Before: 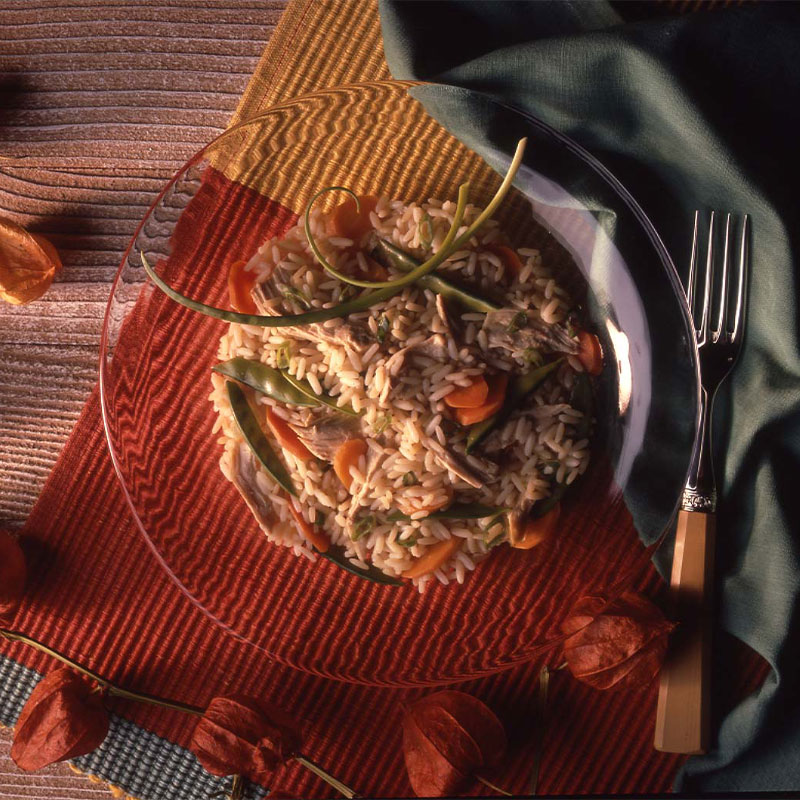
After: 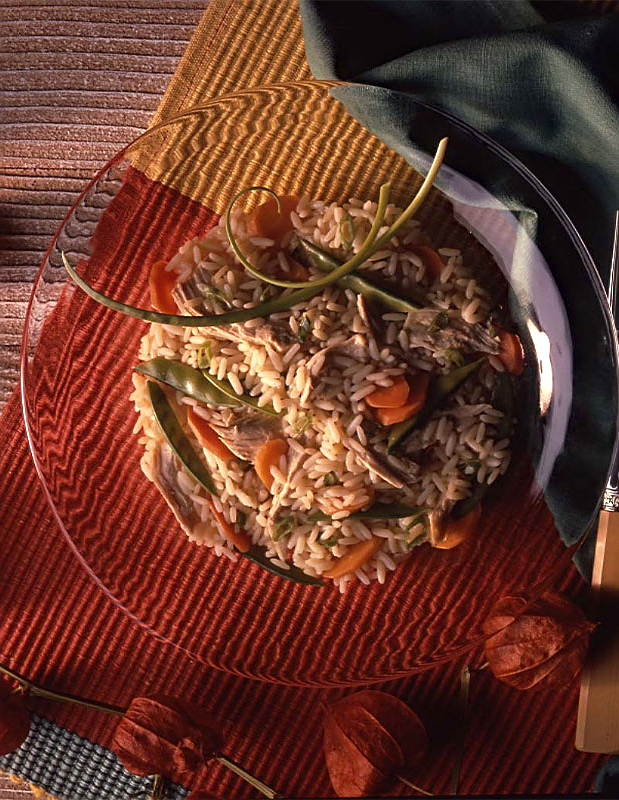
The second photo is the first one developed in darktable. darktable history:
crop: left 9.903%, right 12.644%
haze removal: adaptive false
sharpen: on, module defaults
